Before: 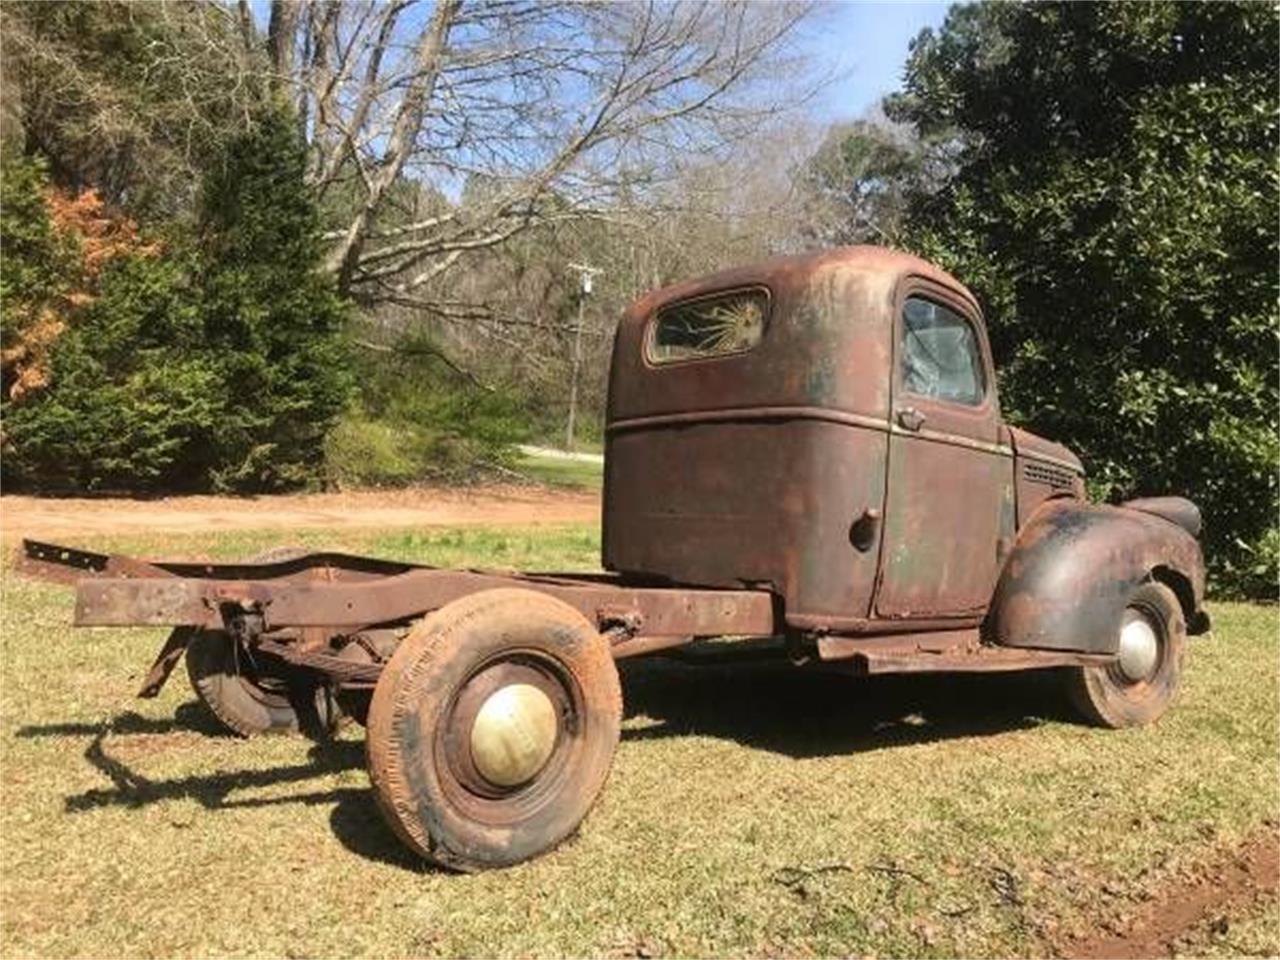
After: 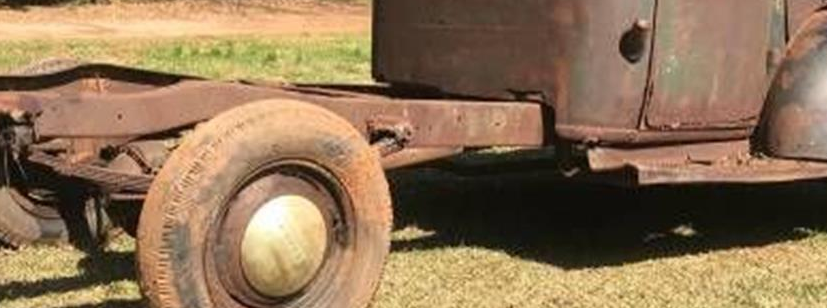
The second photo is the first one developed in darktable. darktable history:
crop: left 17.997%, top 50.963%, right 17.329%, bottom 16.925%
